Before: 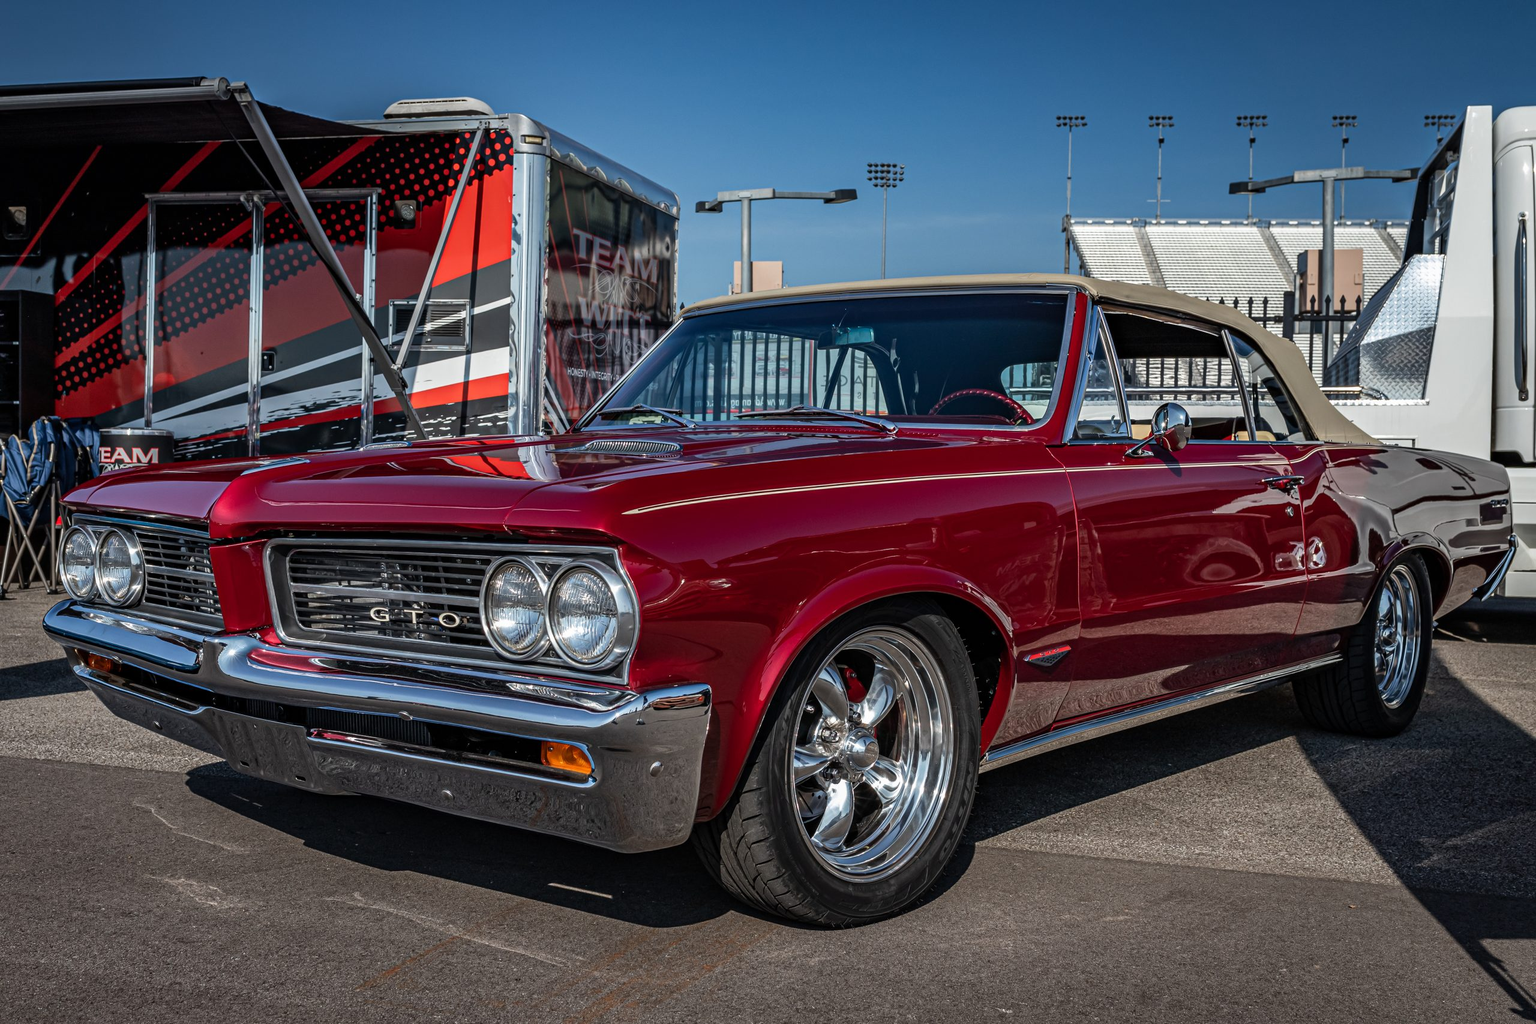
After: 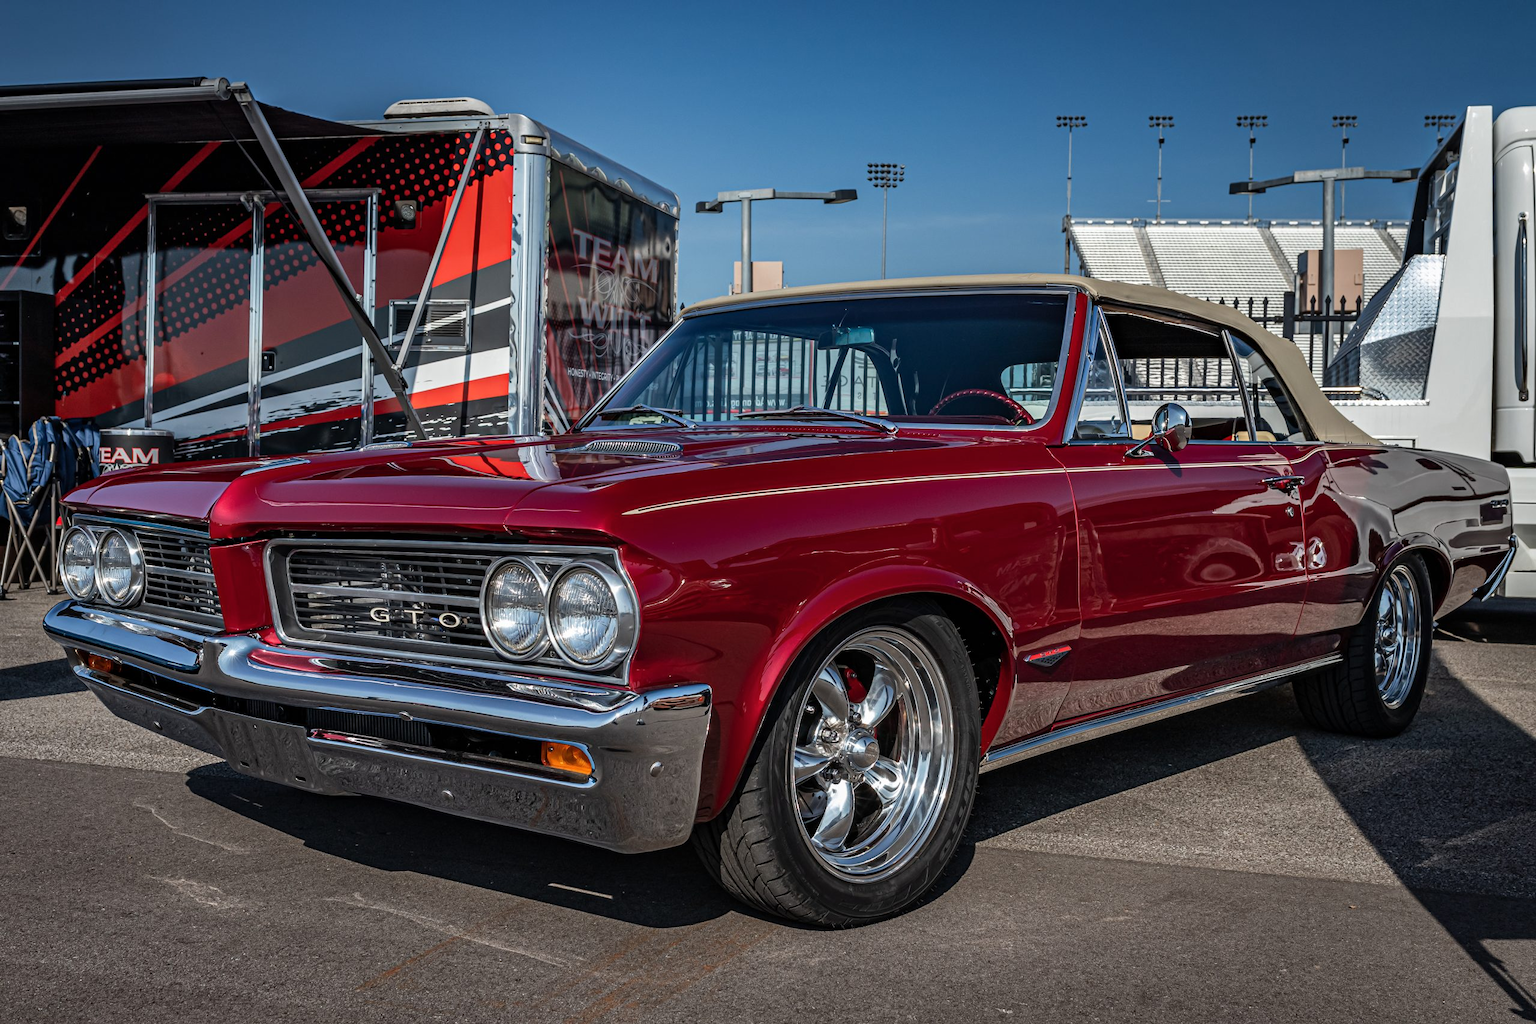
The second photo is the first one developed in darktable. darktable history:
shadows and highlights: shadows 17.53, highlights -84.87, soften with gaussian
